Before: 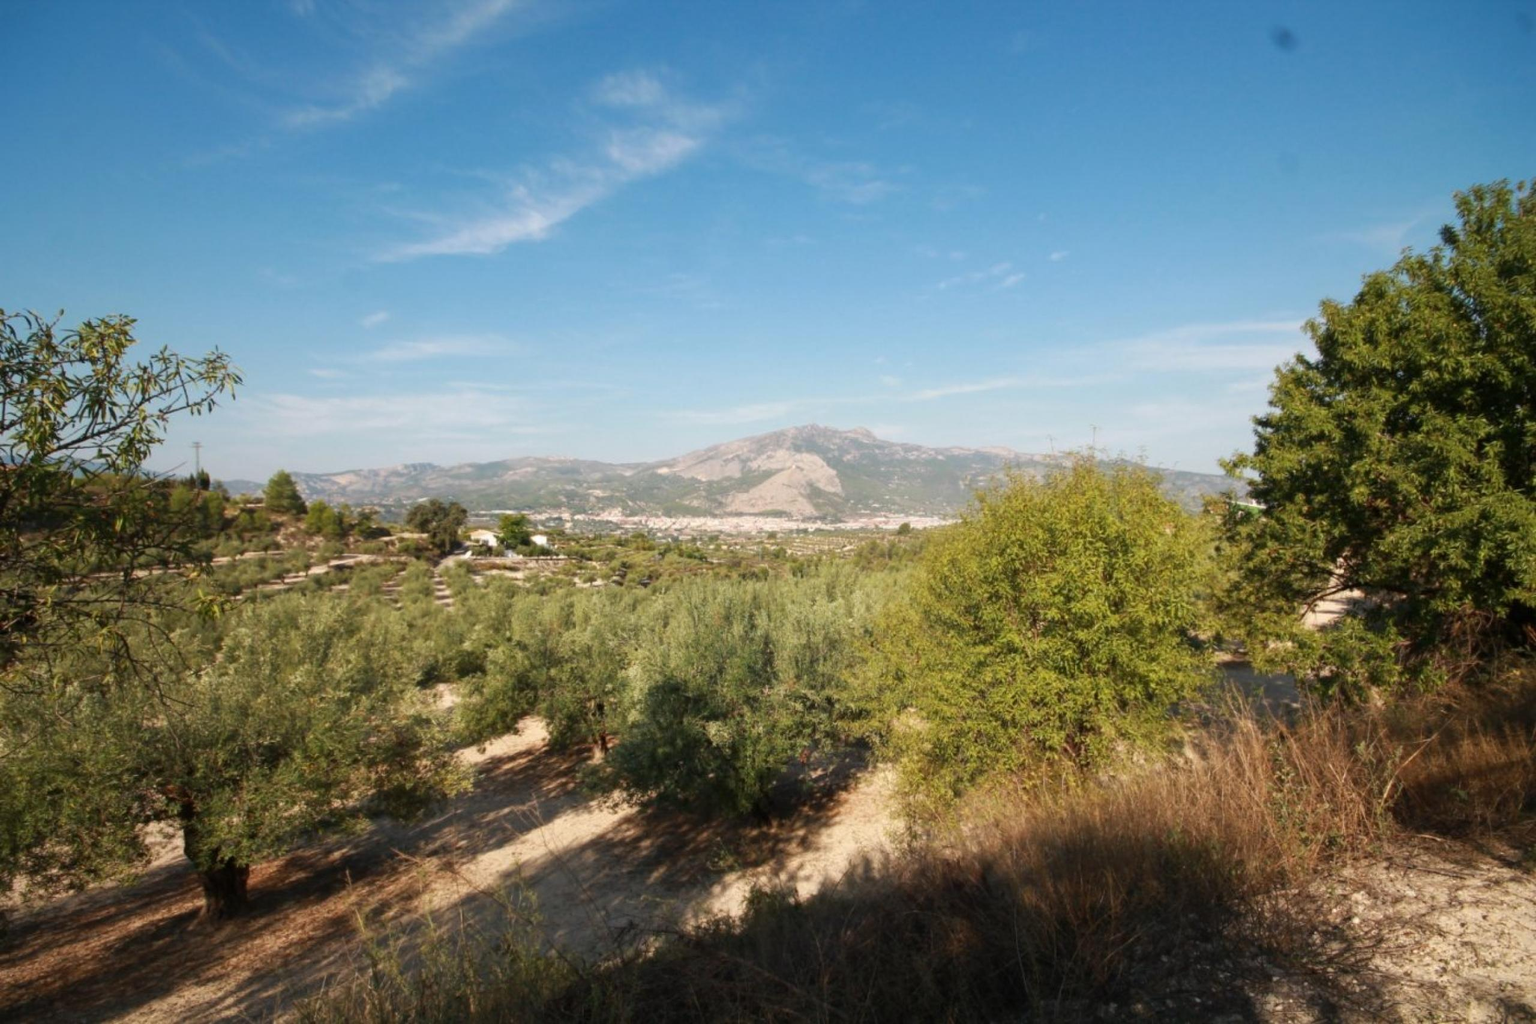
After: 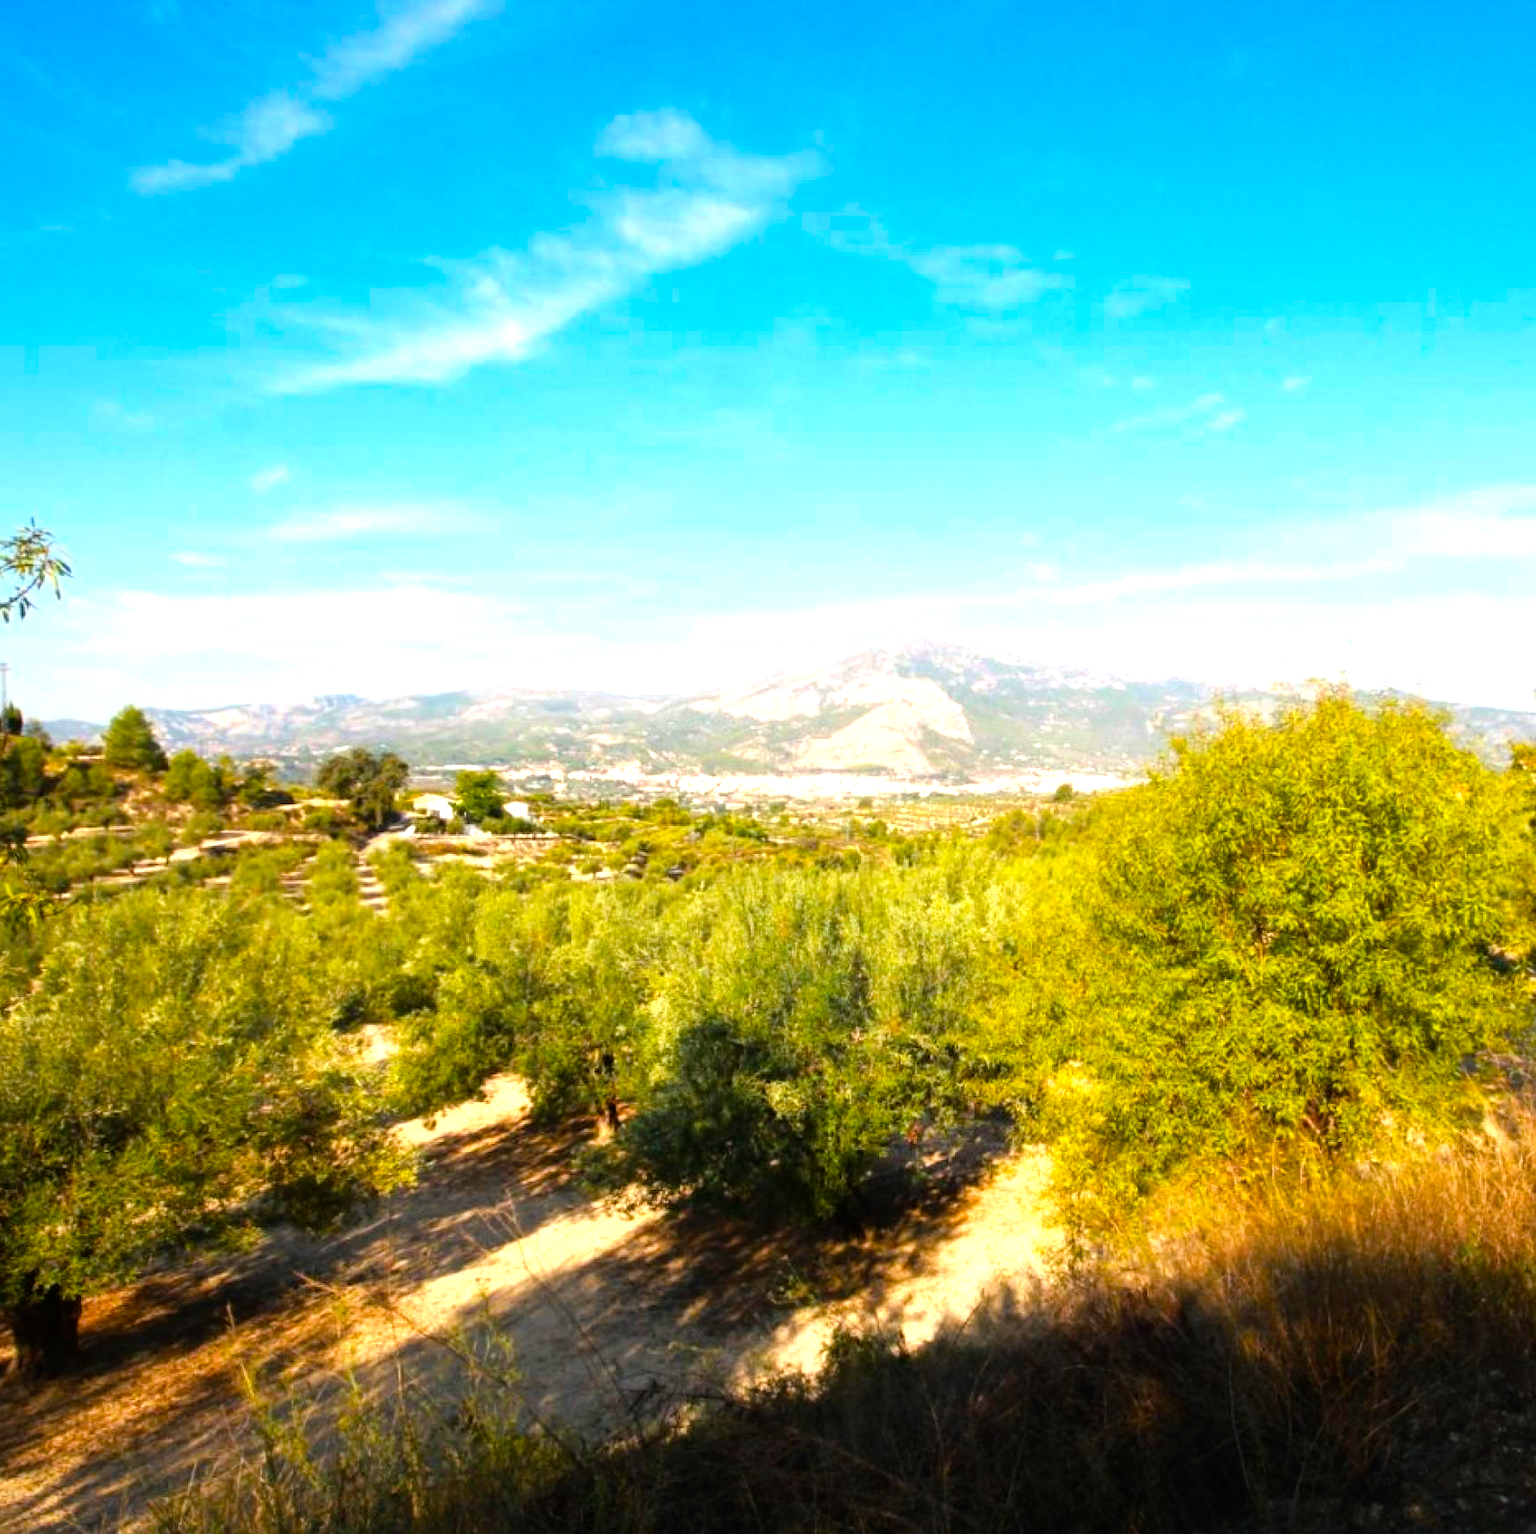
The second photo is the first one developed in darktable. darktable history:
color balance rgb: linear chroma grading › global chroma 24.874%, perceptual saturation grading › global saturation 30.584%
crop and rotate: left 12.731%, right 20.56%
tone equalizer: -8 EV -1.08 EV, -7 EV -1.04 EV, -6 EV -0.906 EV, -5 EV -0.543 EV, -3 EV 0.543 EV, -2 EV 0.837 EV, -1 EV 1.01 EV, +0 EV 1.06 EV
